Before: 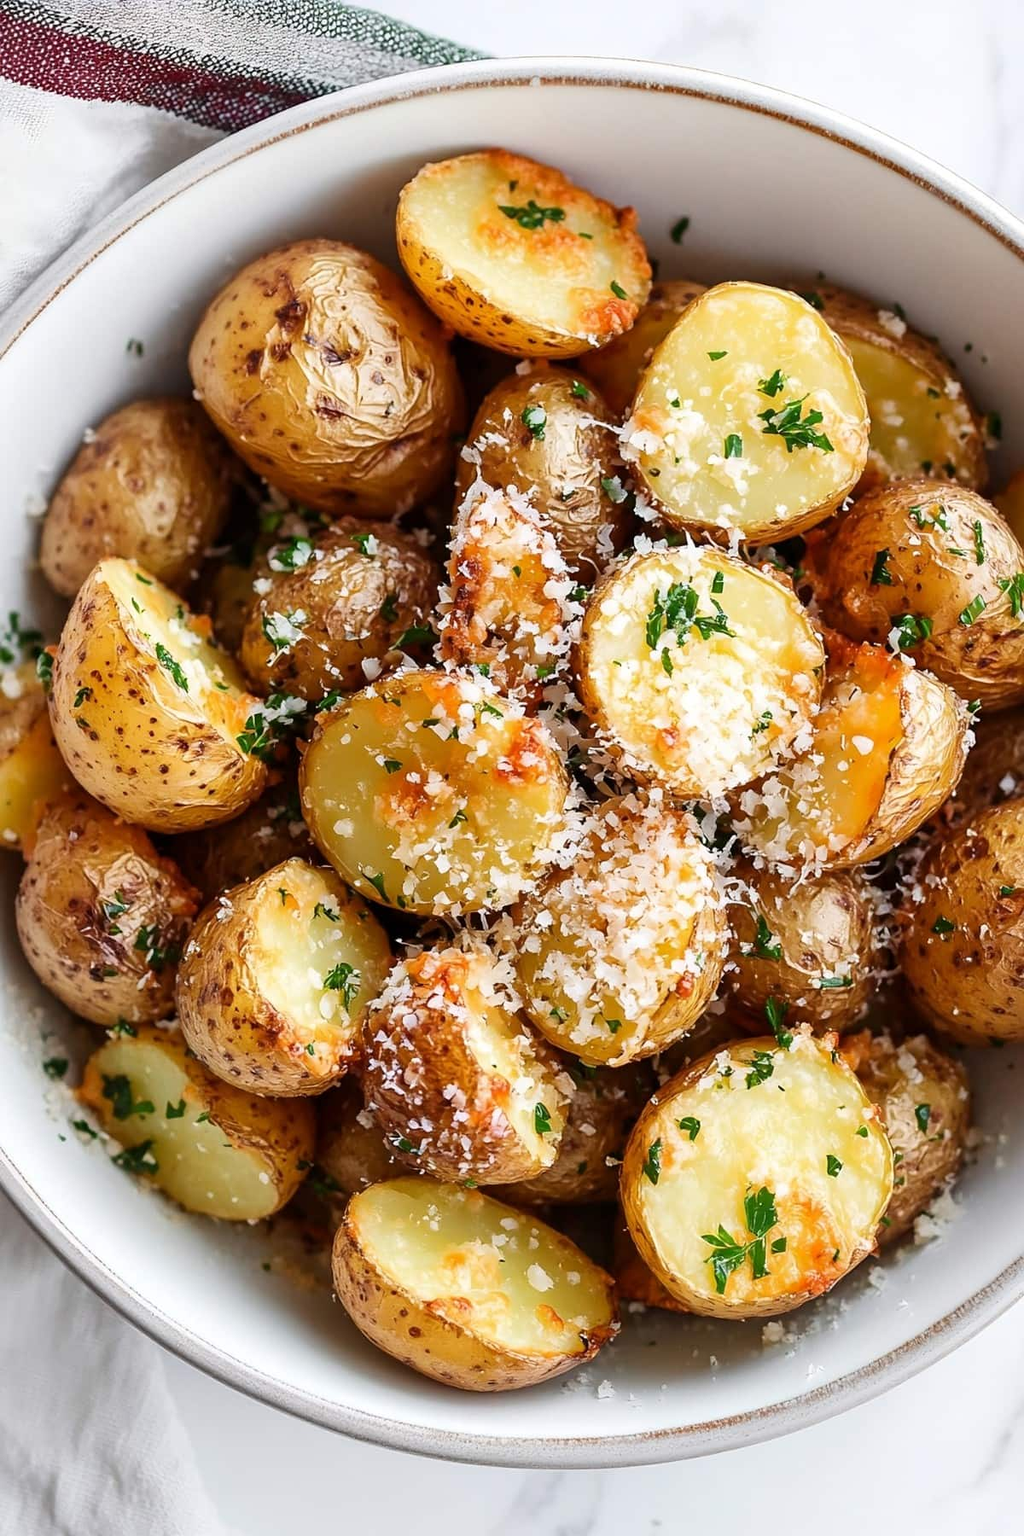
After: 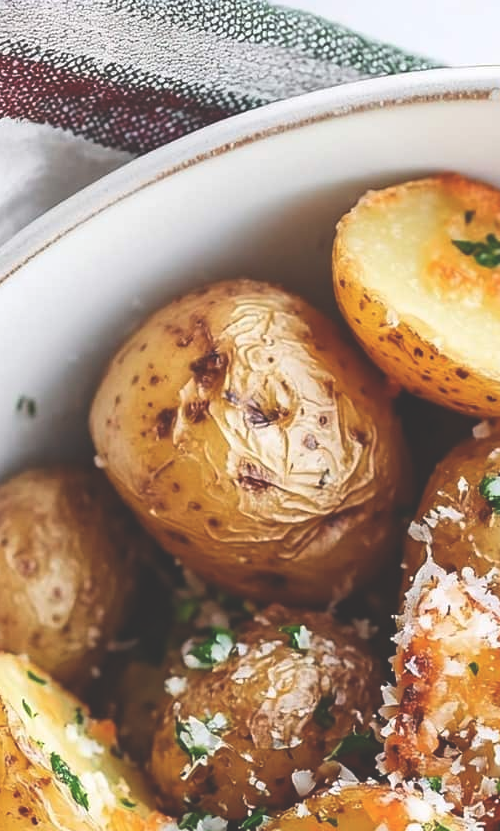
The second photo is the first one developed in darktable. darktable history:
crop and rotate: left 11.003%, top 0.087%, right 47.325%, bottom 53.73%
exposure: black level correction -0.03, compensate highlight preservation false
